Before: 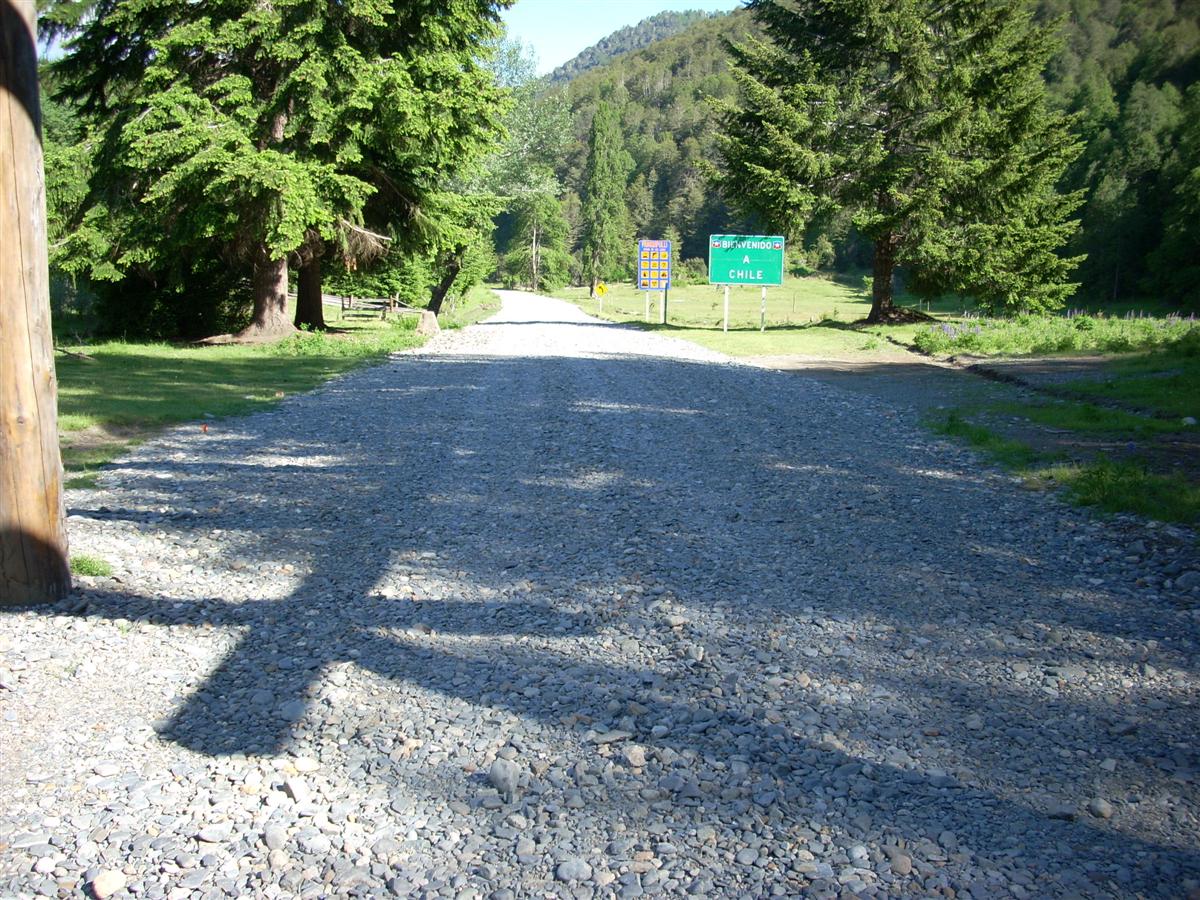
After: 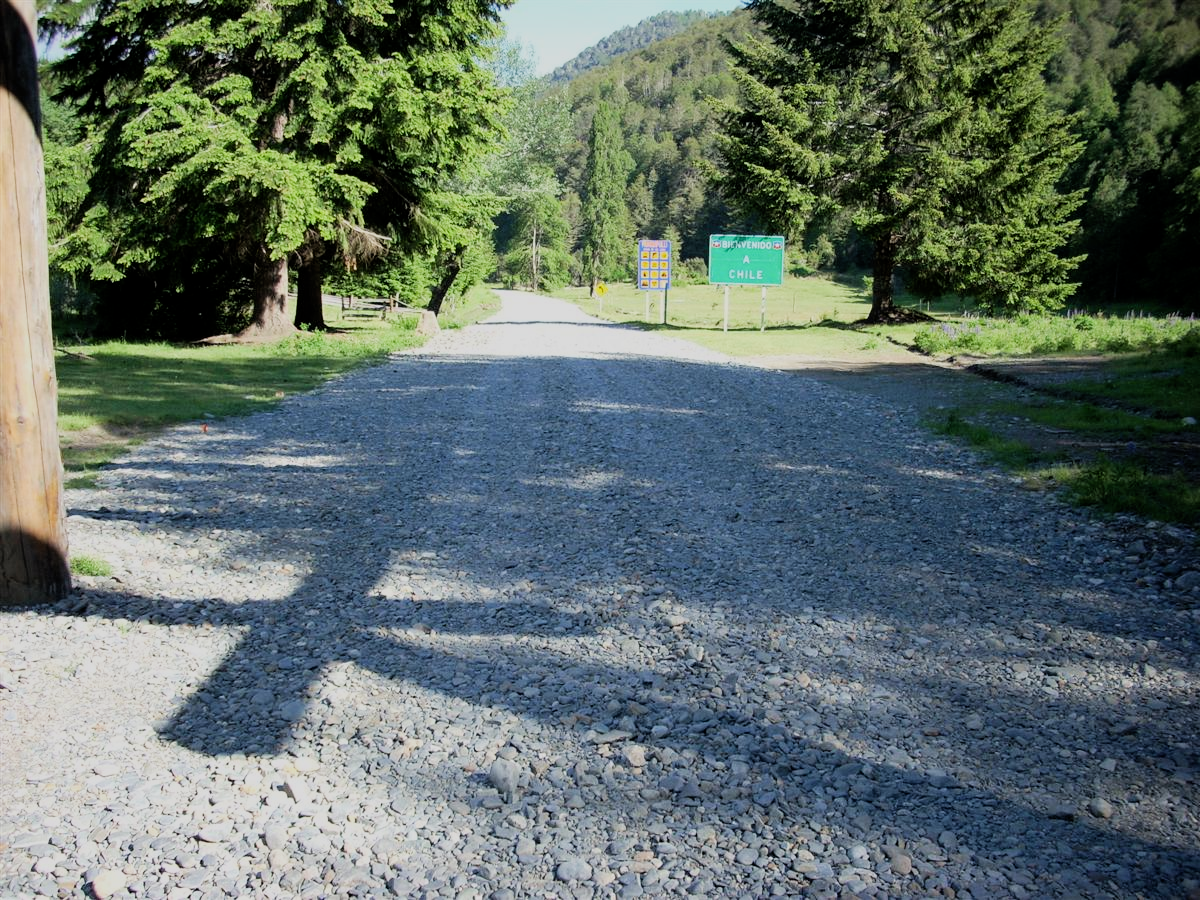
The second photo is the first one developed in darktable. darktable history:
filmic rgb: middle gray luminance 28.79%, black relative exposure -10.28 EV, white relative exposure 5.48 EV, target black luminance 0%, hardness 3.91, latitude 2.1%, contrast 1.127, highlights saturation mix 4.03%, shadows ↔ highlights balance 15.02%
